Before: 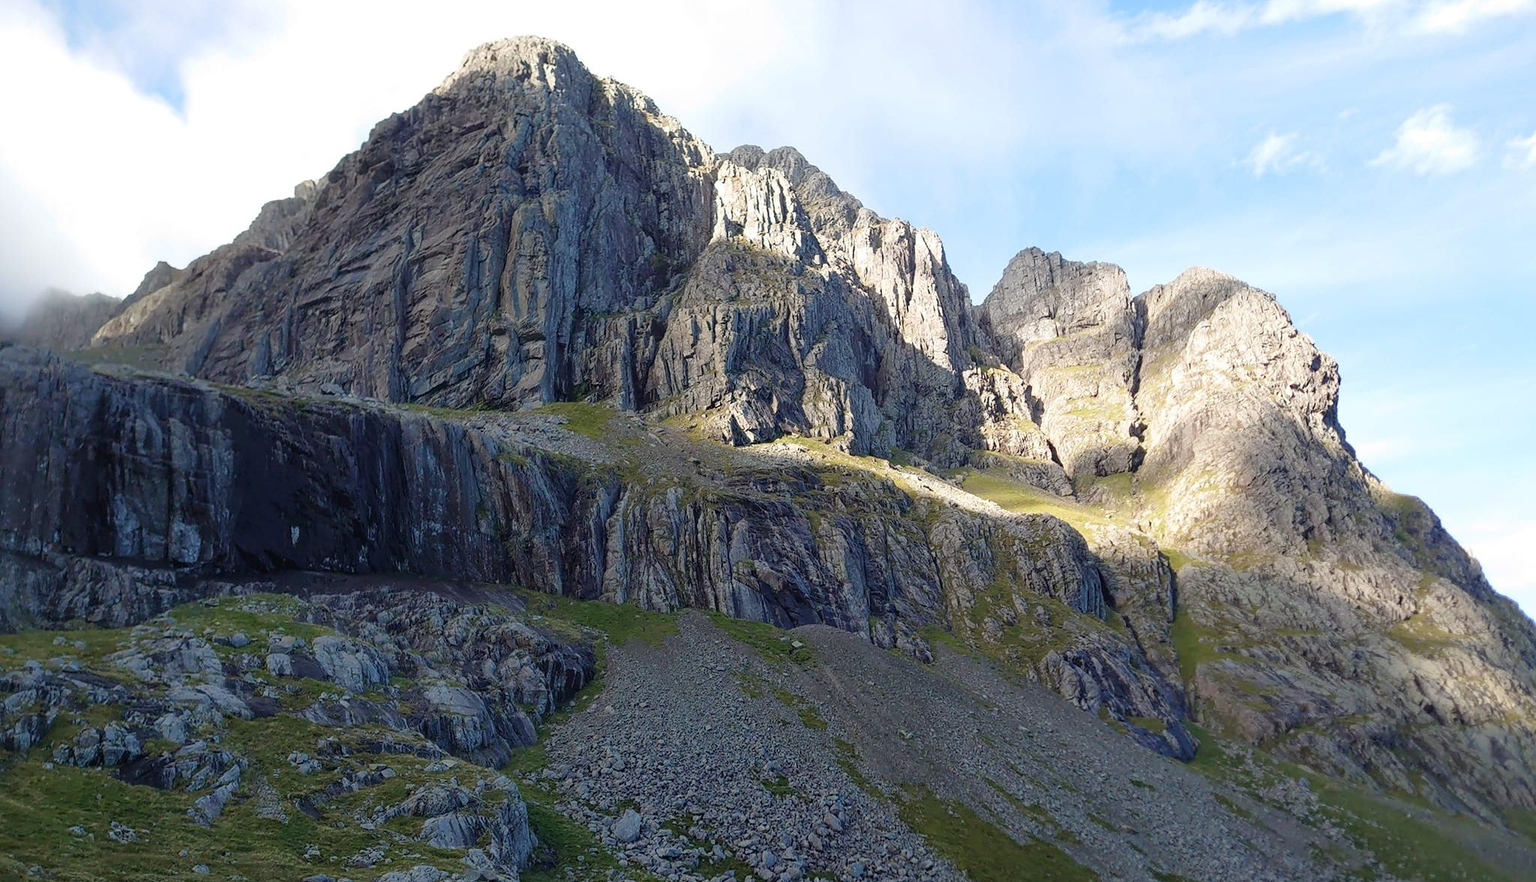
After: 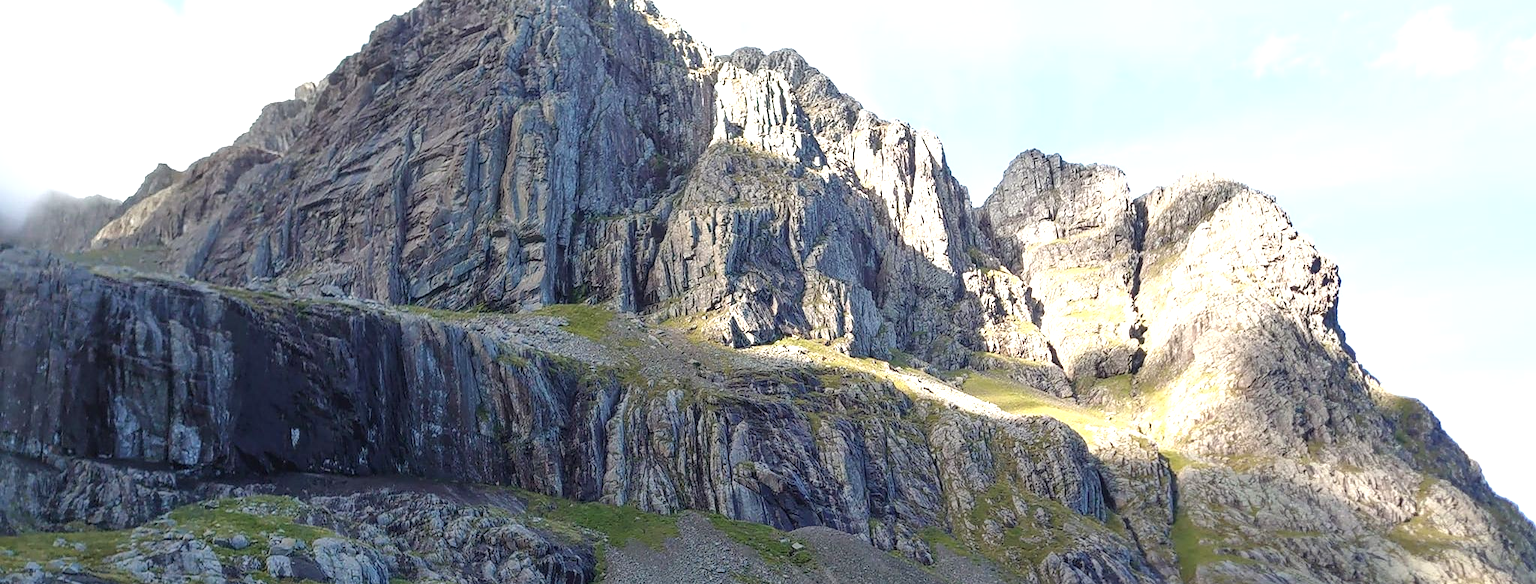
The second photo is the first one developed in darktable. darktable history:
exposure: black level correction 0, exposure 0.699 EV, compensate exposure bias true, compensate highlight preservation false
local contrast: detail 109%
shadows and highlights: shadows 21.01, highlights -36.83, soften with gaussian
contrast brightness saturation: saturation -0.062
crop: top 11.16%, bottom 22.597%
